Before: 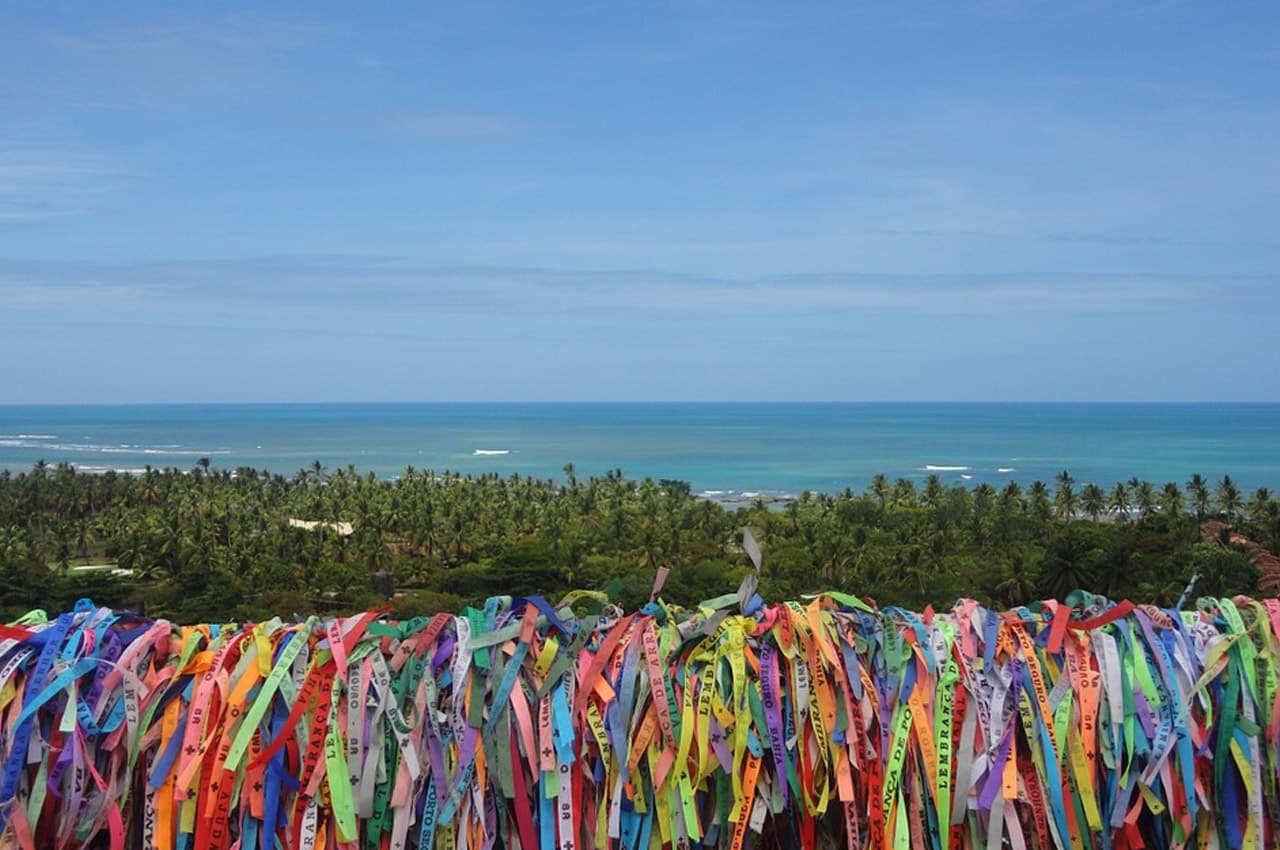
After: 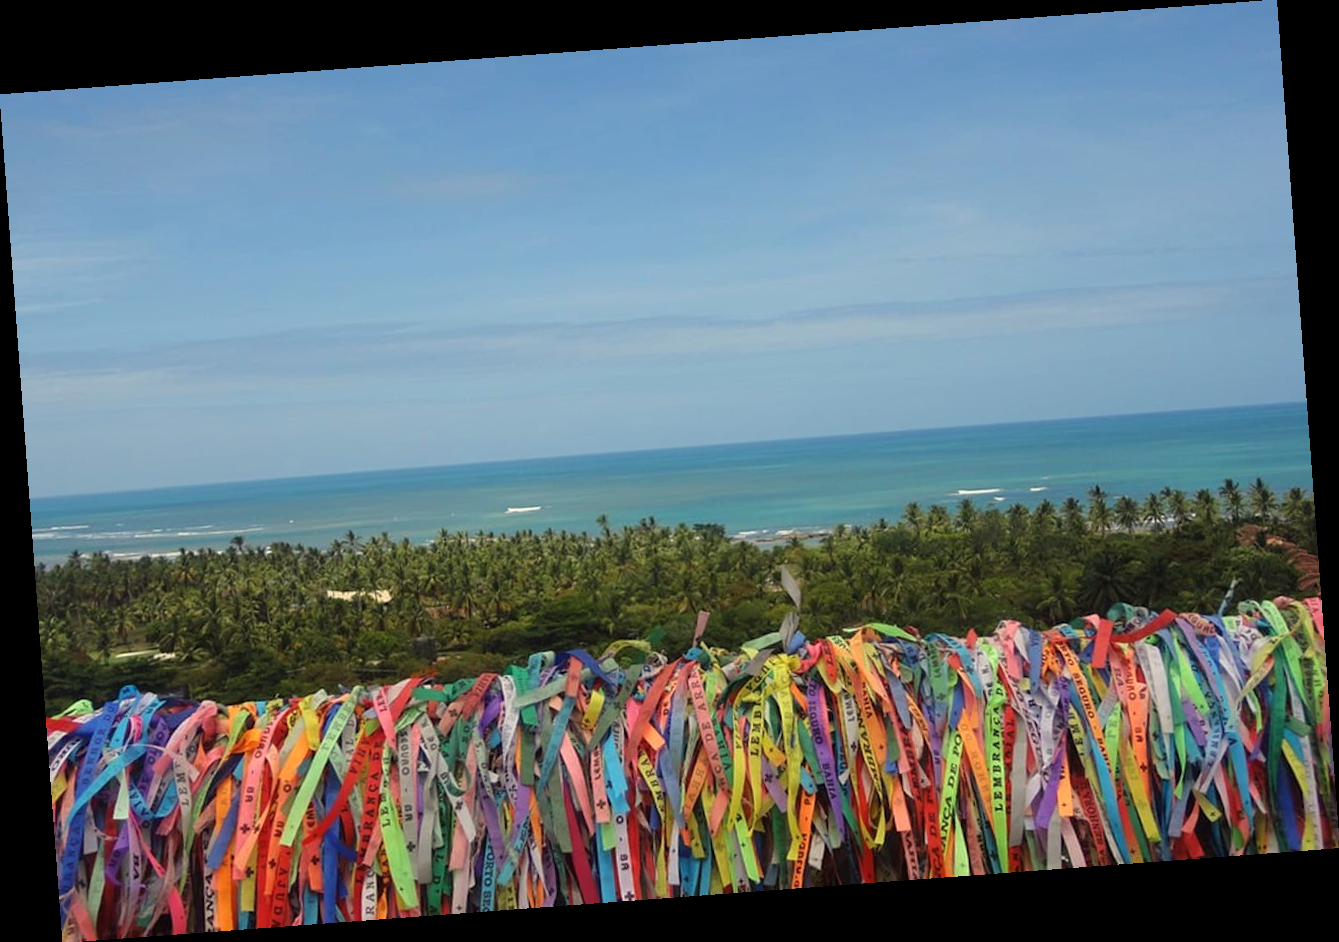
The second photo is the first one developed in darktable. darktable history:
rotate and perspective: rotation -4.25°, automatic cropping off
exposure: compensate highlight preservation false
white balance: red 1.045, blue 0.932
